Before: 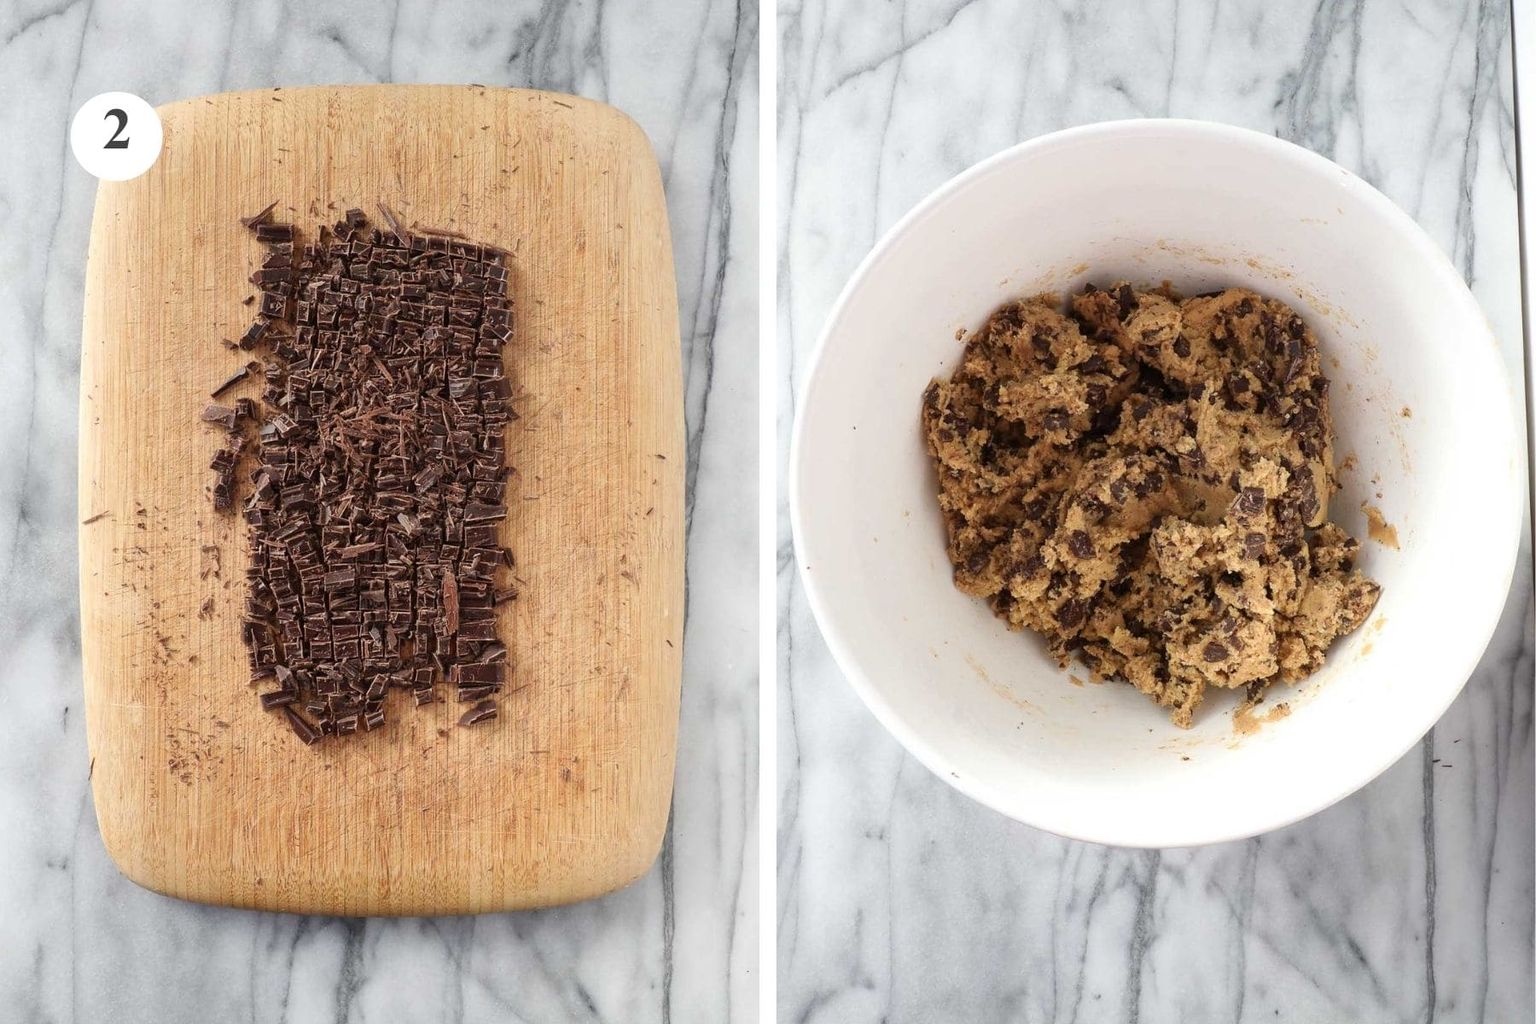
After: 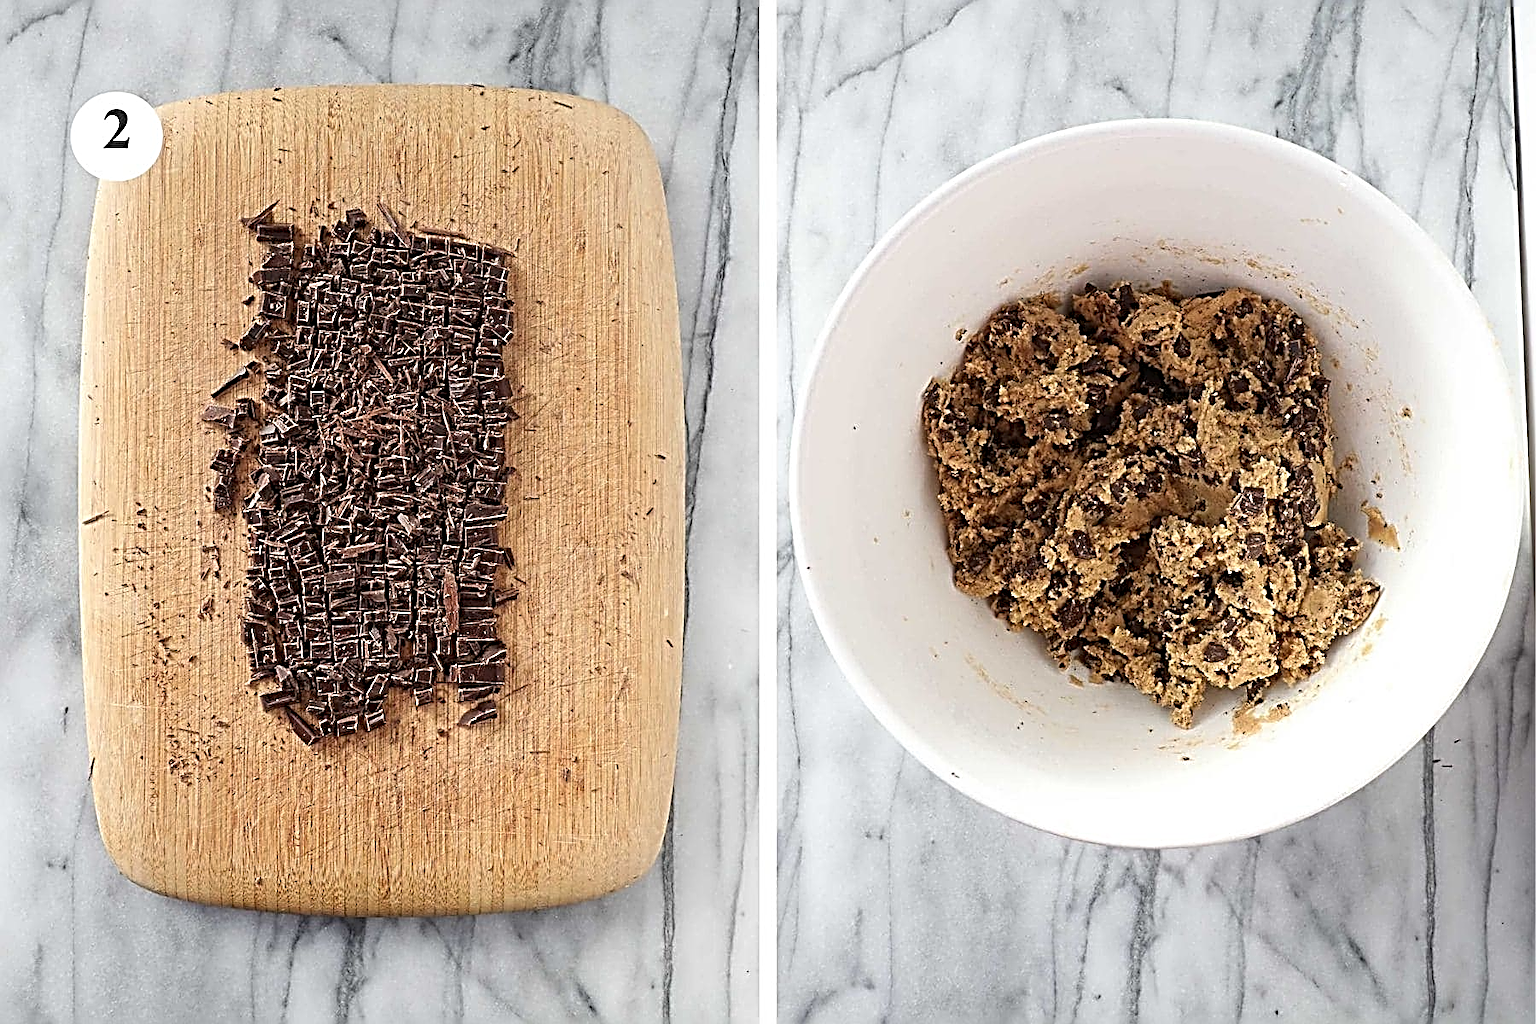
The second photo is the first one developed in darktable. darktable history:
sharpen: radius 3.171, amount 1.727
